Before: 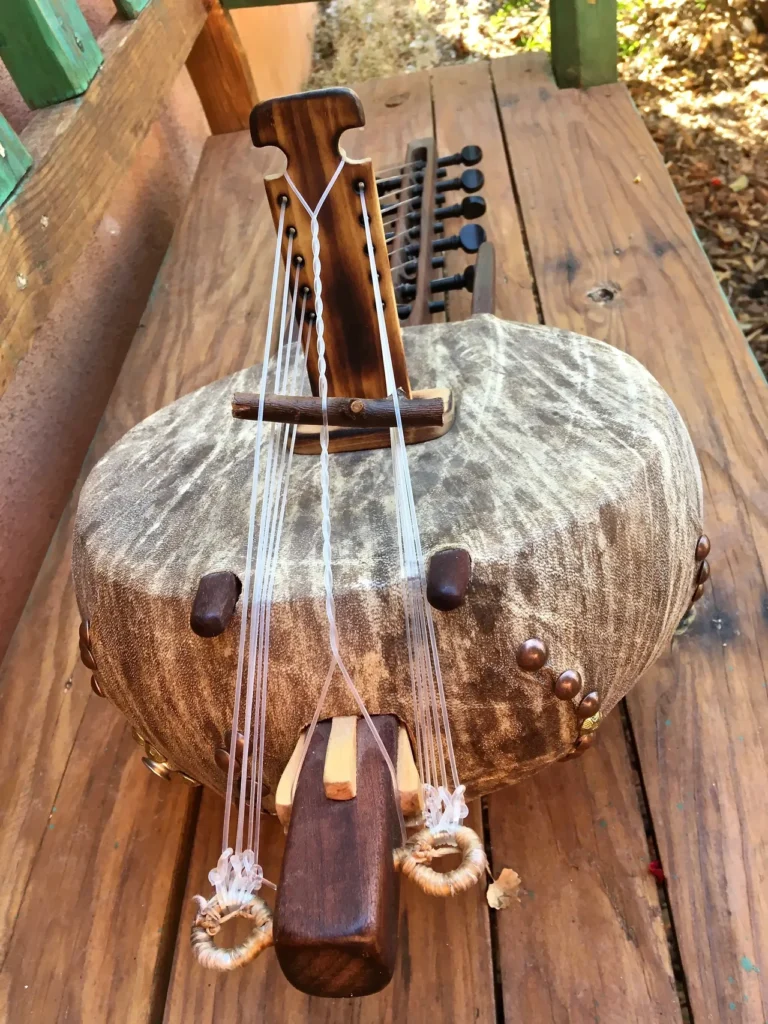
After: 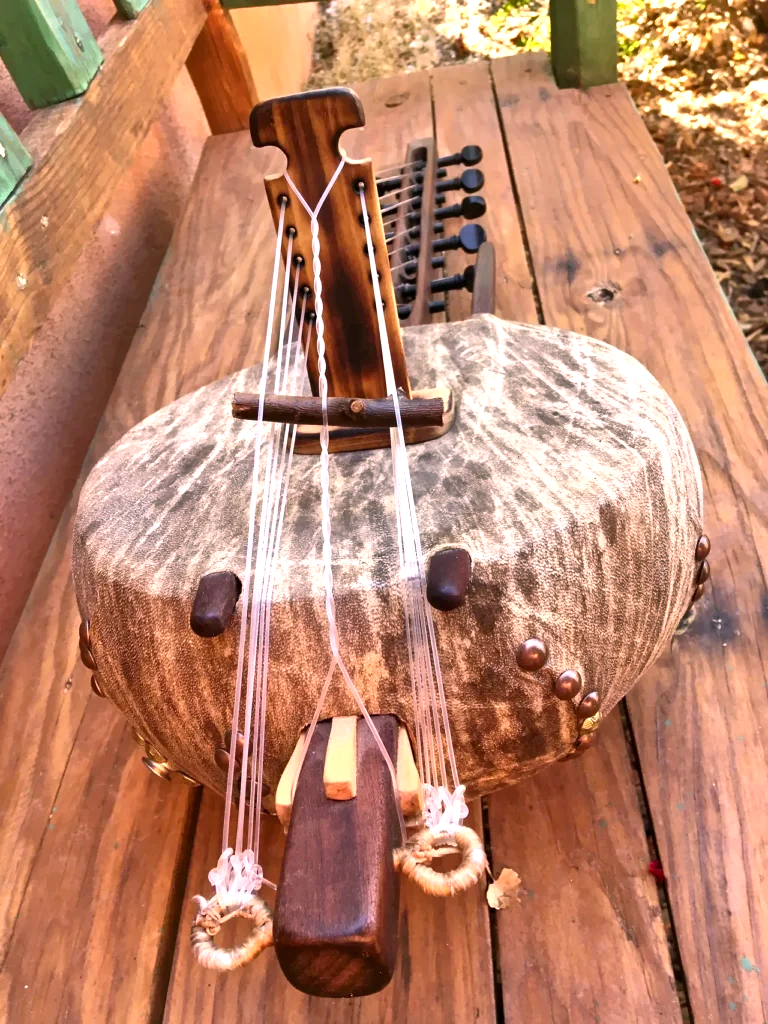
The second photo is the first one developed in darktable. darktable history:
exposure: black level correction 0.001, exposure 0.5 EV, compensate highlight preservation false
color balance rgb: shadows lift › chroma 1.024%, shadows lift › hue 31.85°, white fulcrum 0.991 EV, linear chroma grading › global chroma -15.692%, perceptual saturation grading › global saturation 7.031%, perceptual saturation grading › shadows 4.068%, global vibrance 20%
color correction: highlights a* 14.68, highlights b* 4.81
shadows and highlights: low approximation 0.01, soften with gaussian
